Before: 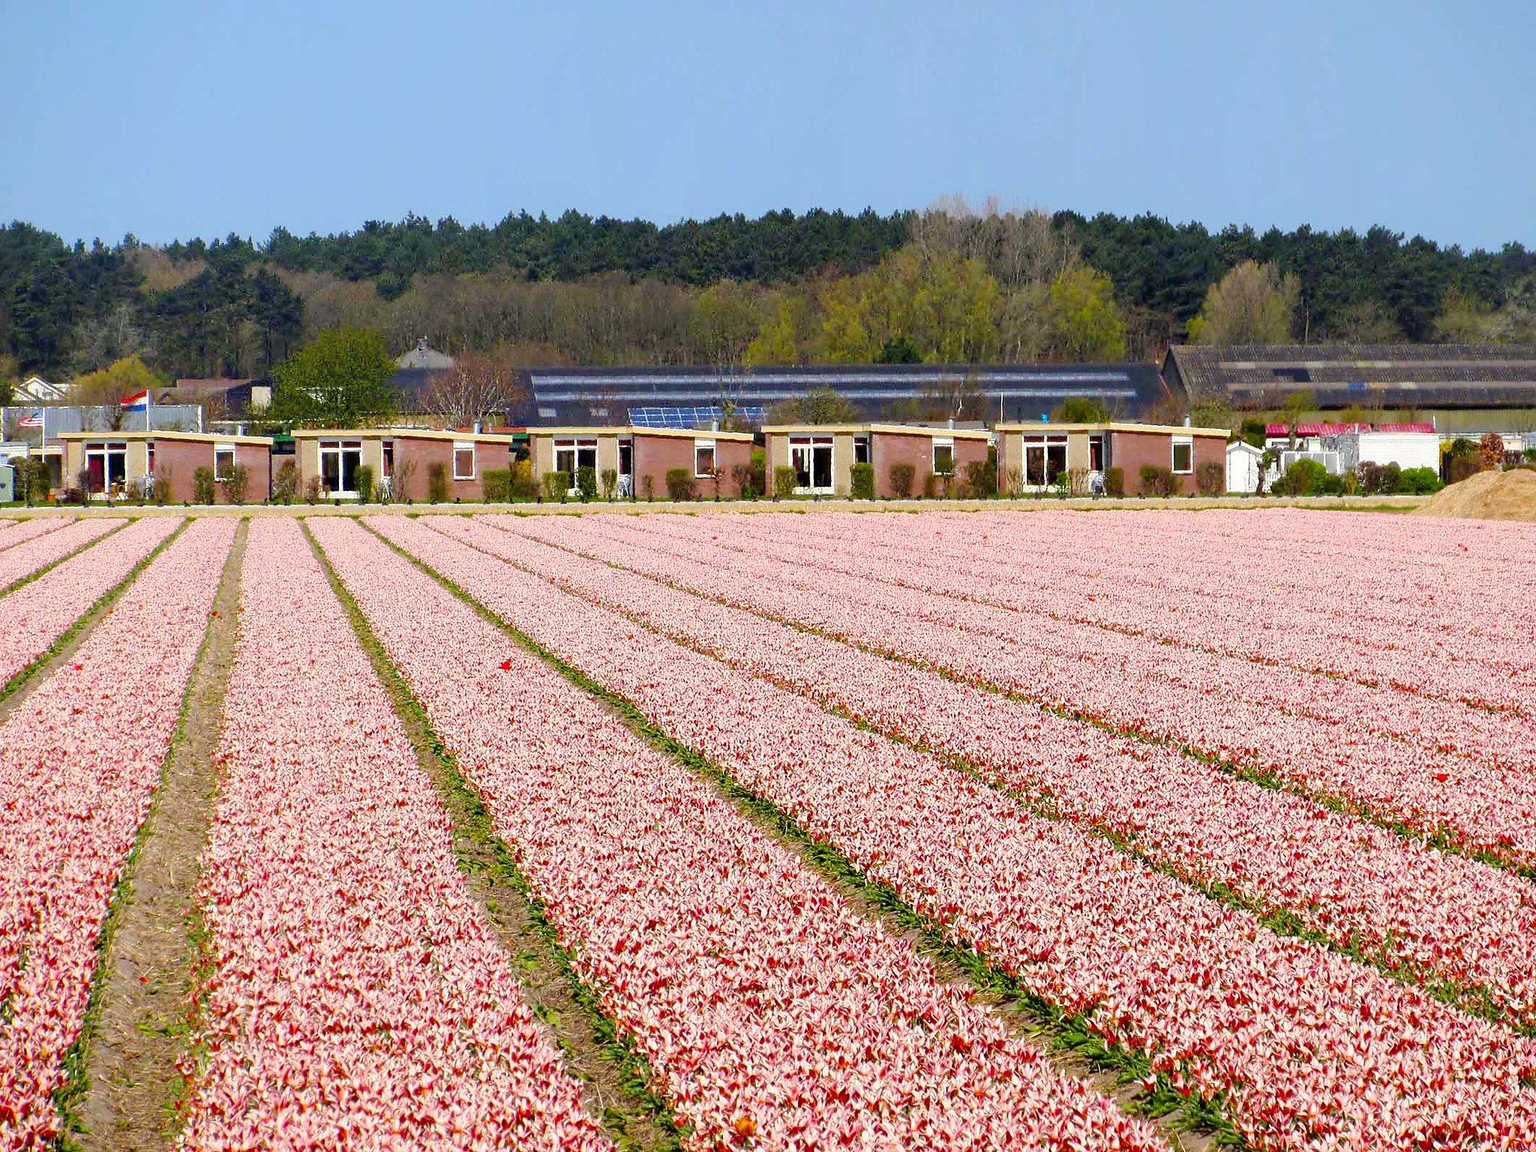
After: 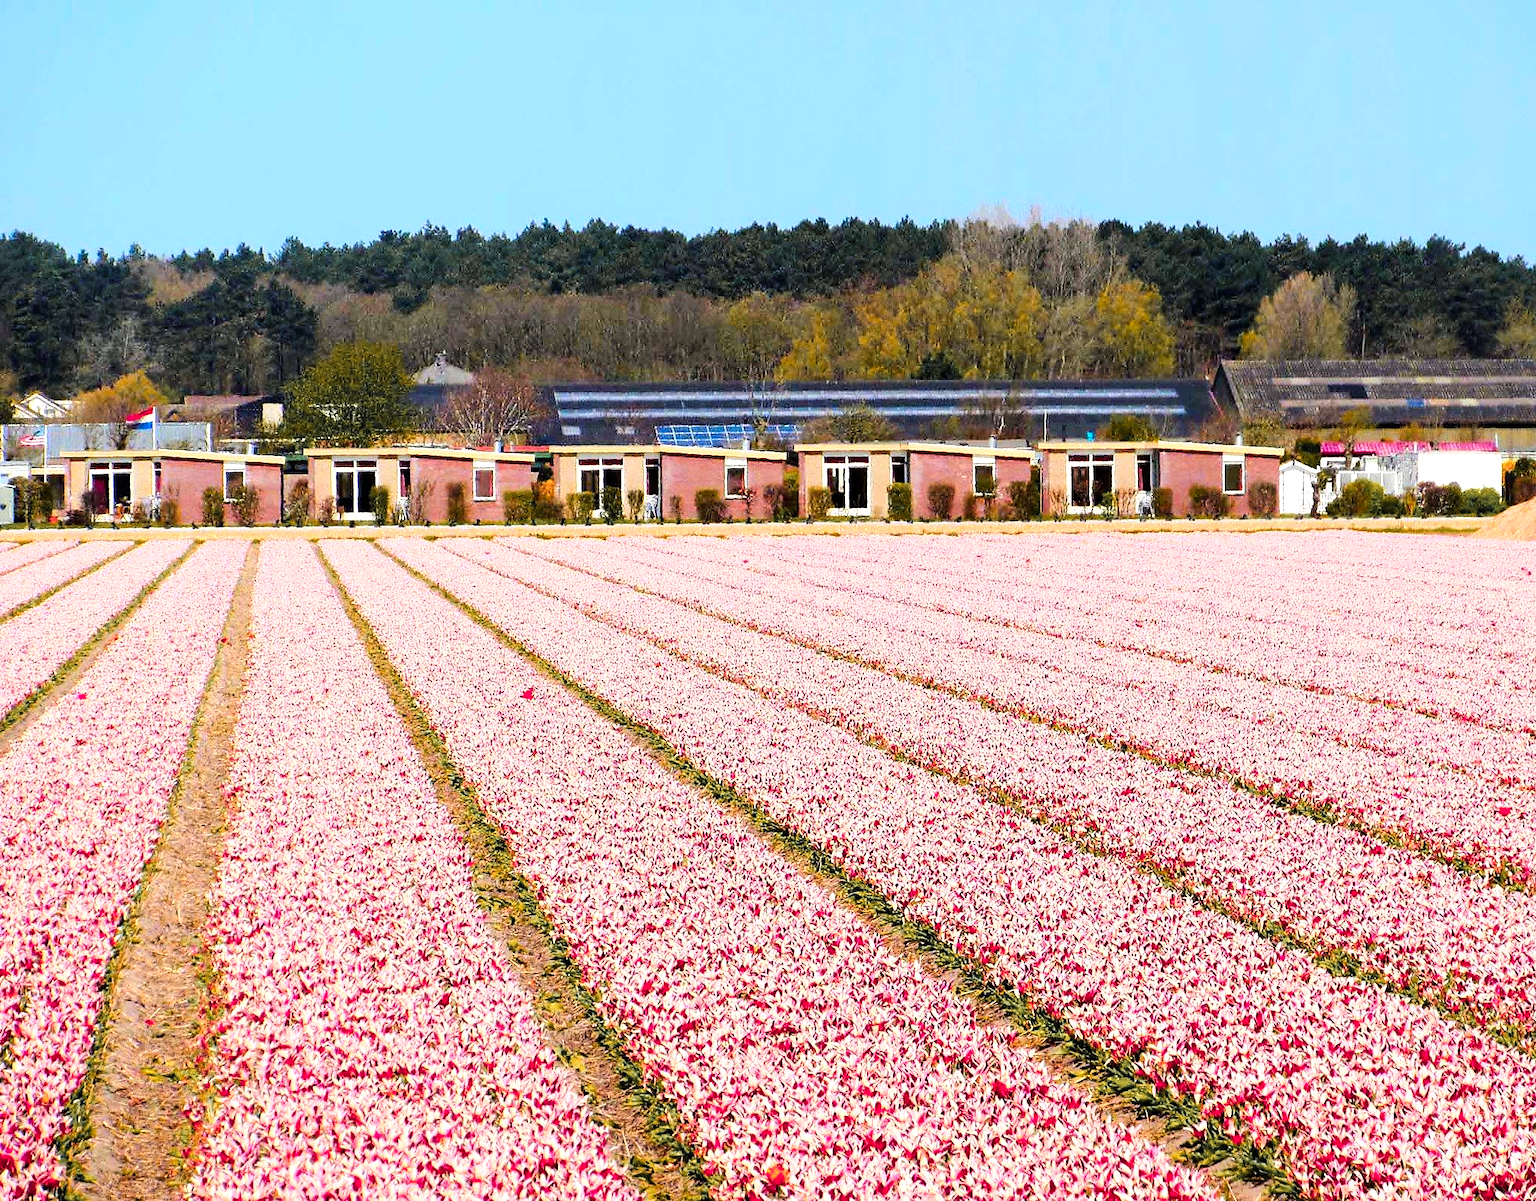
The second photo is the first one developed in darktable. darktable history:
color zones: curves: ch1 [(0.263, 0.53) (0.376, 0.287) (0.487, 0.512) (0.748, 0.547) (1, 0.513)]; ch2 [(0.262, 0.45) (0.751, 0.477)], mix 31.98%
tone curve: curves: ch0 [(0, 0) (0.004, 0.001) (0.133, 0.112) (0.325, 0.362) (0.832, 0.893) (1, 1)], color space Lab, linked channels, preserve colors none
crop: right 4.126%, bottom 0.031%
tone equalizer: -8 EV -0.417 EV, -7 EV -0.389 EV, -6 EV -0.333 EV, -5 EV -0.222 EV, -3 EV 0.222 EV, -2 EV 0.333 EV, -1 EV 0.389 EV, +0 EV 0.417 EV, edges refinement/feathering 500, mask exposure compensation -1.57 EV, preserve details no
